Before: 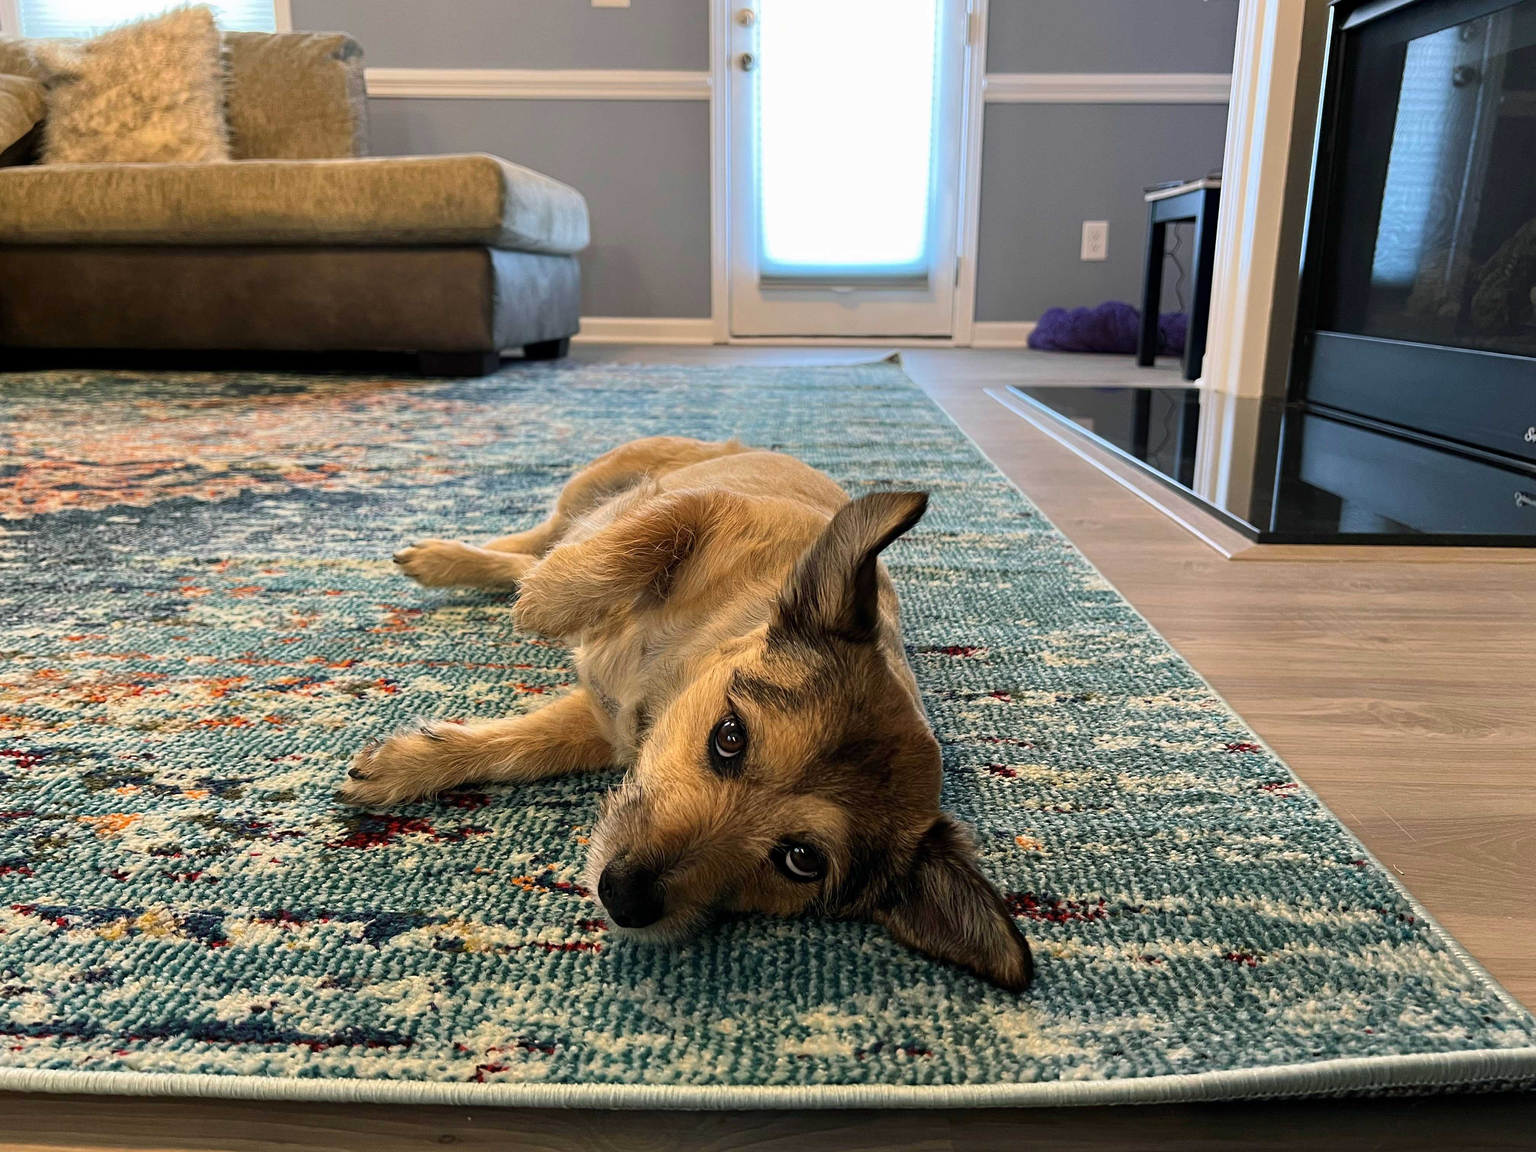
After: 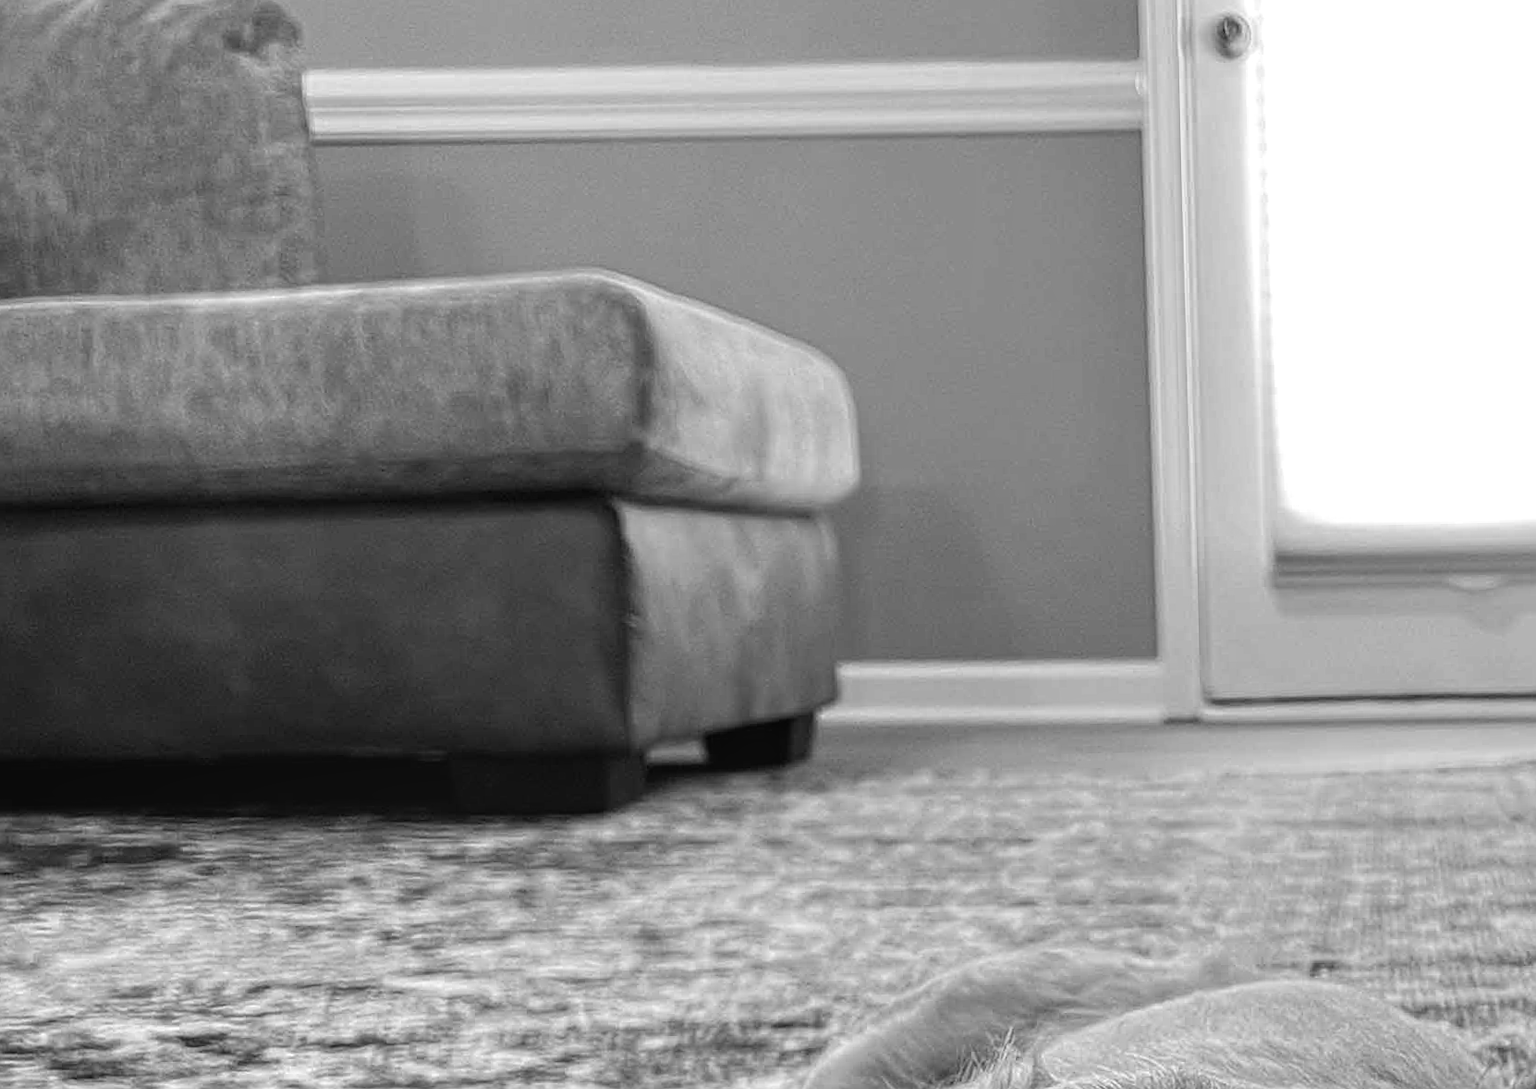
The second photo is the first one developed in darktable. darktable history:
crop: left 15.452%, top 5.459%, right 43.956%, bottom 56.62%
rotate and perspective: rotation -1.24°, automatic cropping off
sharpen: on, module defaults
local contrast: detail 110%
color balance: mode lift, gamma, gain (sRGB), lift [0.997, 0.979, 1.021, 1.011], gamma [1, 1.084, 0.916, 0.998], gain [1, 0.87, 1.13, 1.101], contrast 4.55%, contrast fulcrum 38.24%, output saturation 104.09%
color correction: highlights a* -11.71, highlights b* -15.58
monochrome: size 1
